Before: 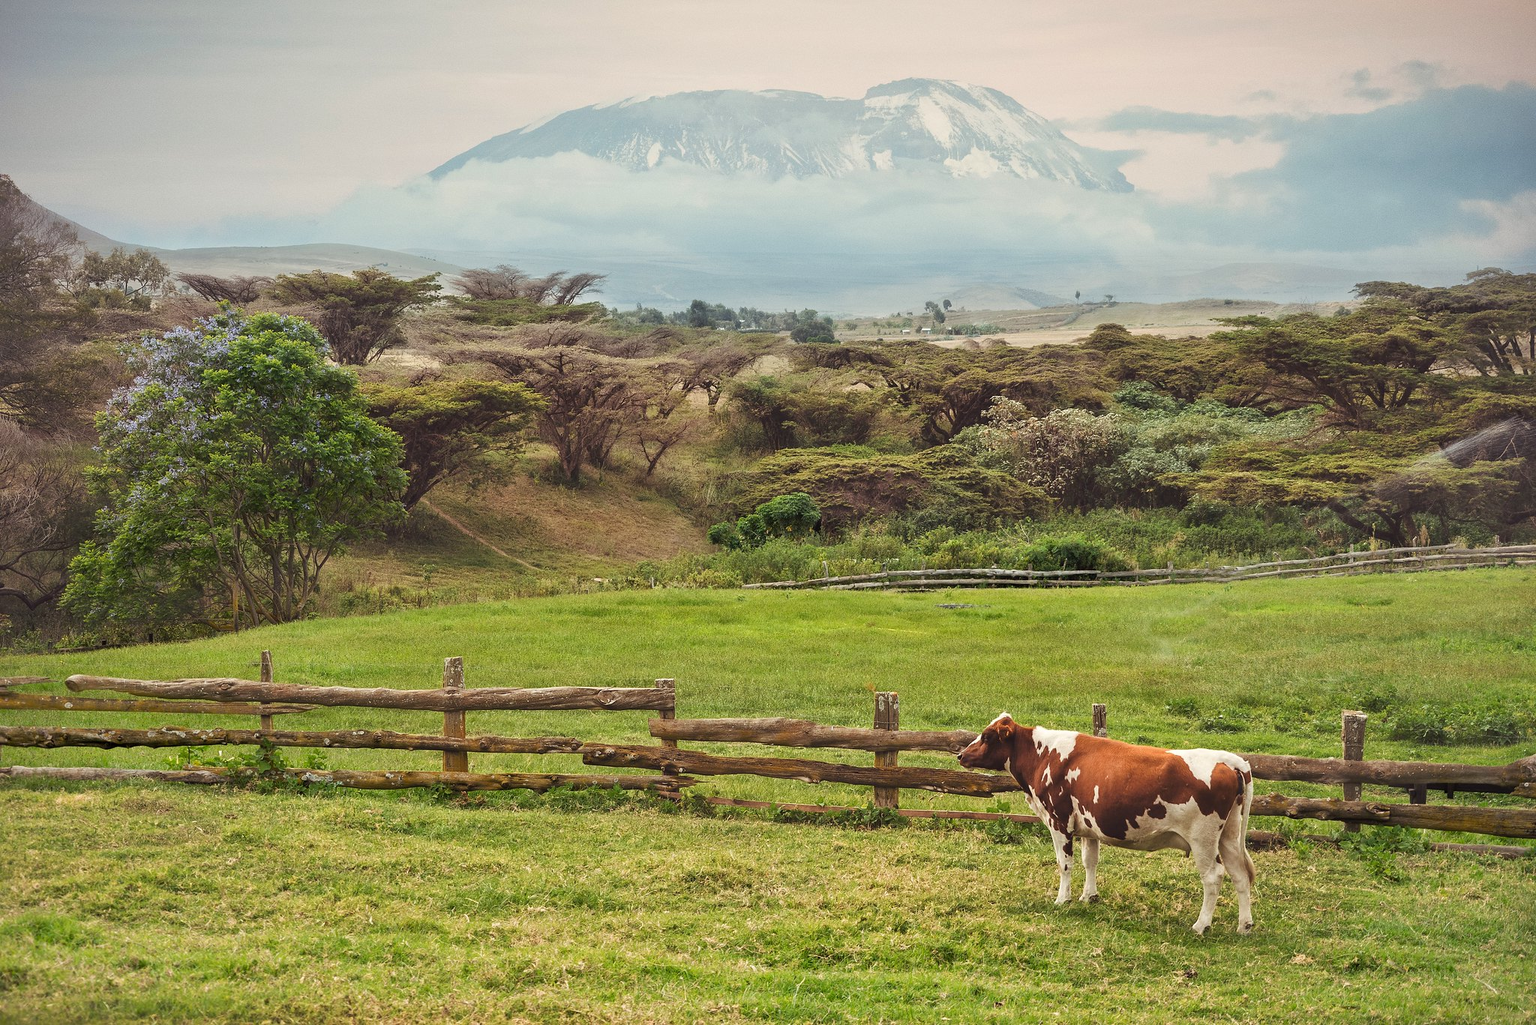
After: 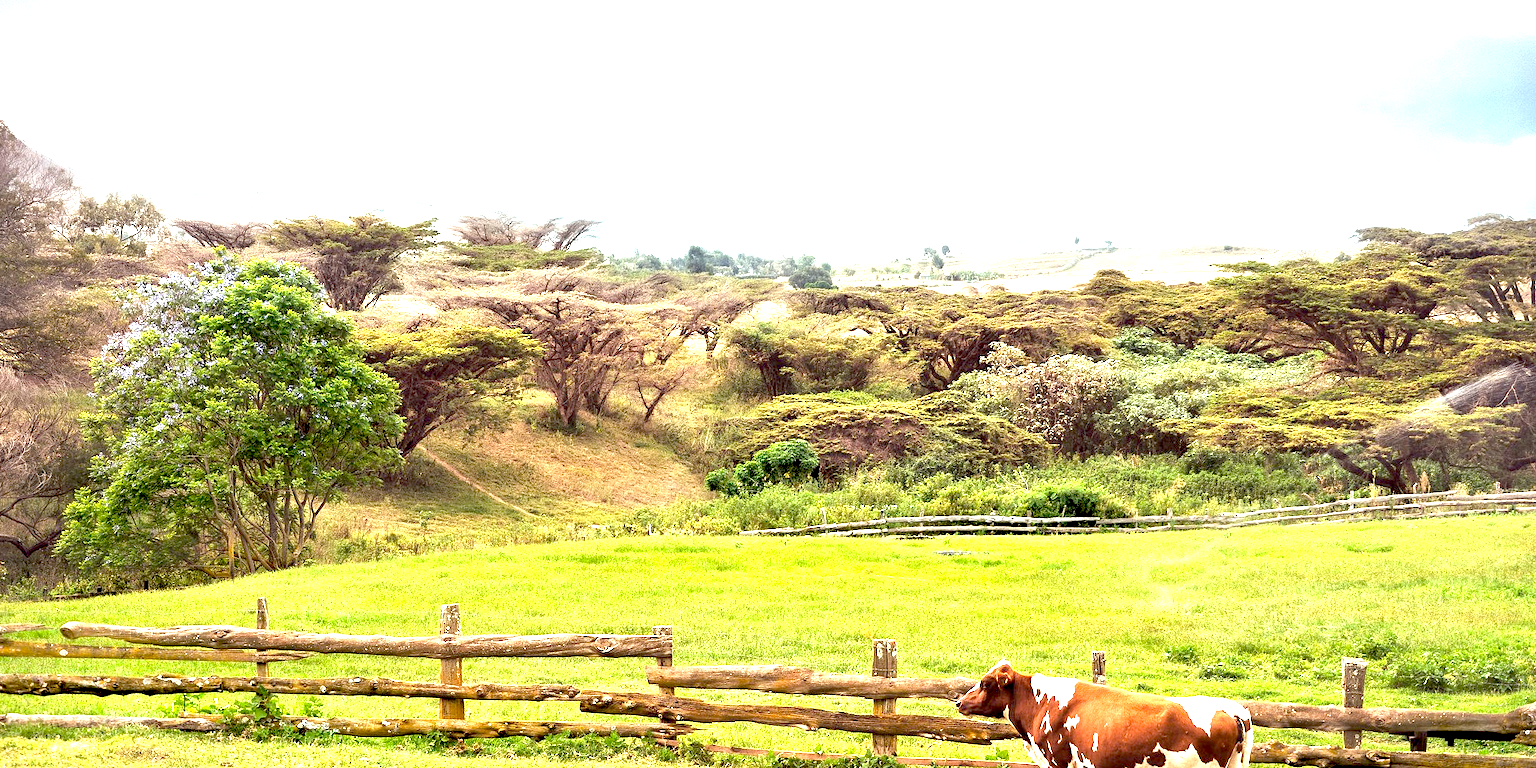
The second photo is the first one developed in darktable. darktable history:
exposure: black level correction 0.016, exposure 1.774 EV, compensate highlight preservation false
crop: left 0.387%, top 5.469%, bottom 19.809%
